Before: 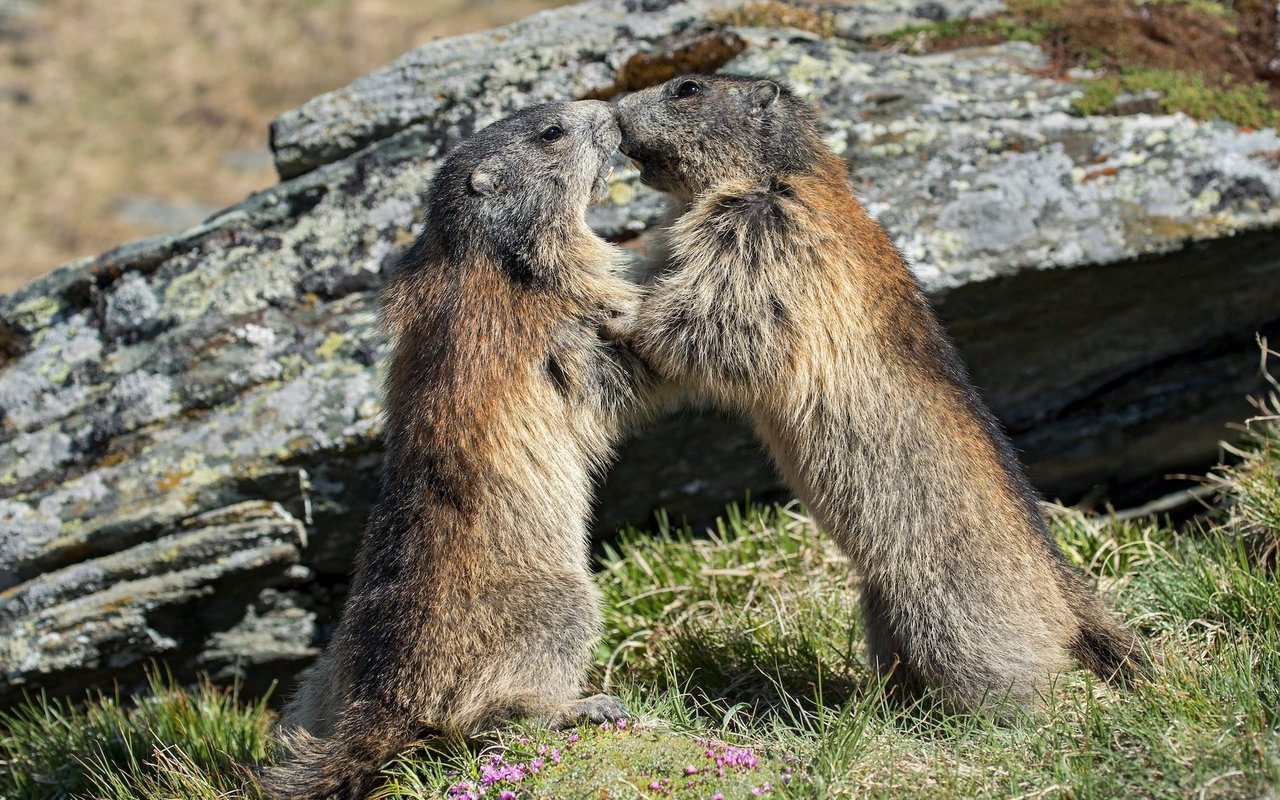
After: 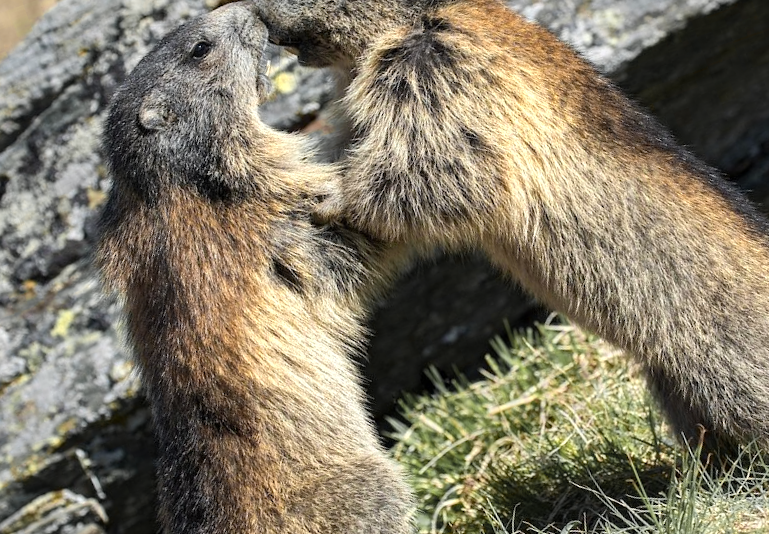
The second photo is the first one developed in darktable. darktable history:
crop and rotate: angle 19.61°, left 6.93%, right 4.194%, bottom 1.127%
color zones: curves: ch0 [(0.004, 0.306) (0.107, 0.448) (0.252, 0.656) (0.41, 0.398) (0.595, 0.515) (0.768, 0.628)]; ch1 [(0.07, 0.323) (0.151, 0.452) (0.252, 0.608) (0.346, 0.221) (0.463, 0.189) (0.61, 0.368) (0.735, 0.395) (0.921, 0.412)]; ch2 [(0, 0.476) (0.132, 0.512) (0.243, 0.512) (0.397, 0.48) (0.522, 0.376) (0.634, 0.536) (0.761, 0.46)]
